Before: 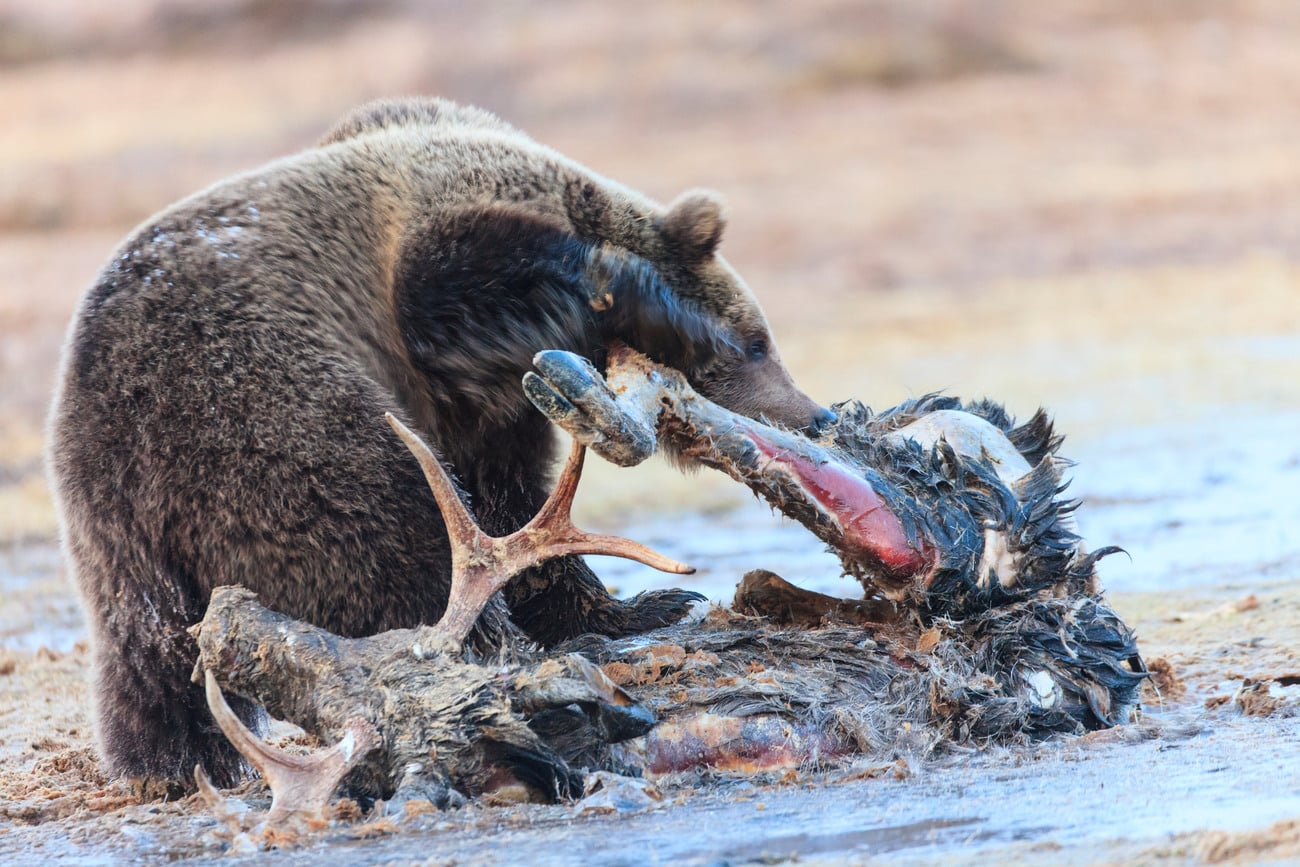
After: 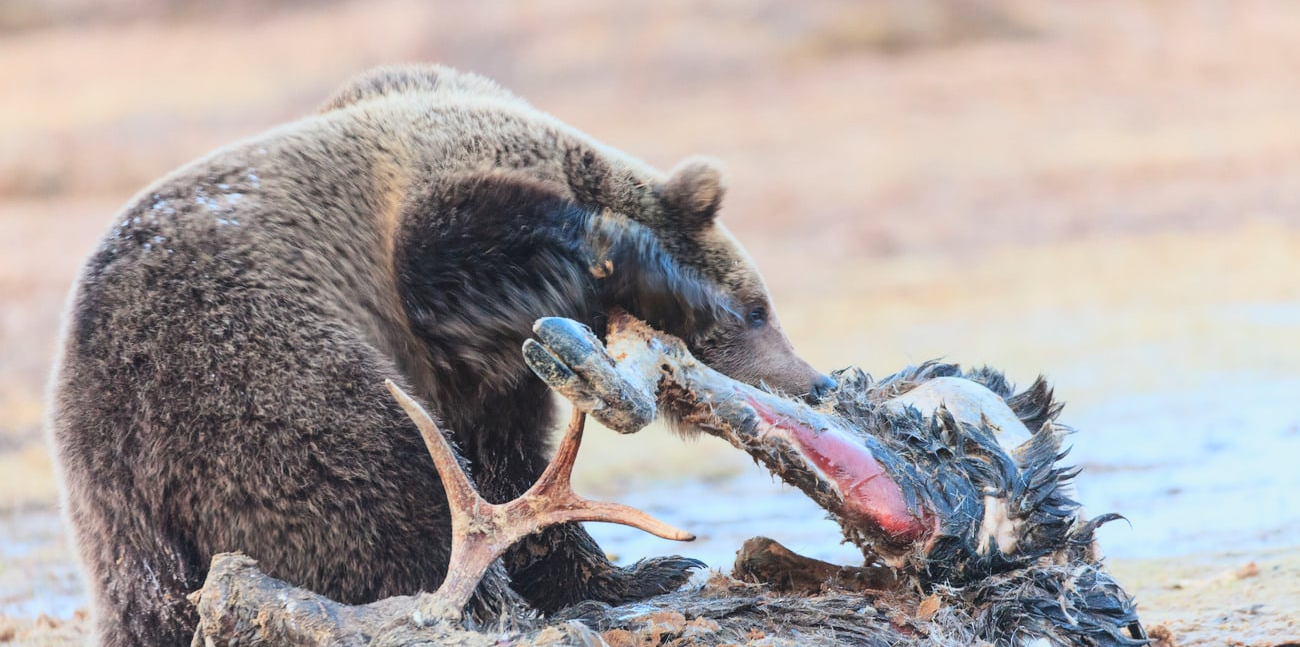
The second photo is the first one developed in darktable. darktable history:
crop: top 3.856%, bottom 21.494%
tone curve: curves: ch0 [(0, 0.047) (0.199, 0.263) (0.47, 0.555) (0.805, 0.839) (1, 0.962)], color space Lab, independent channels, preserve colors none
